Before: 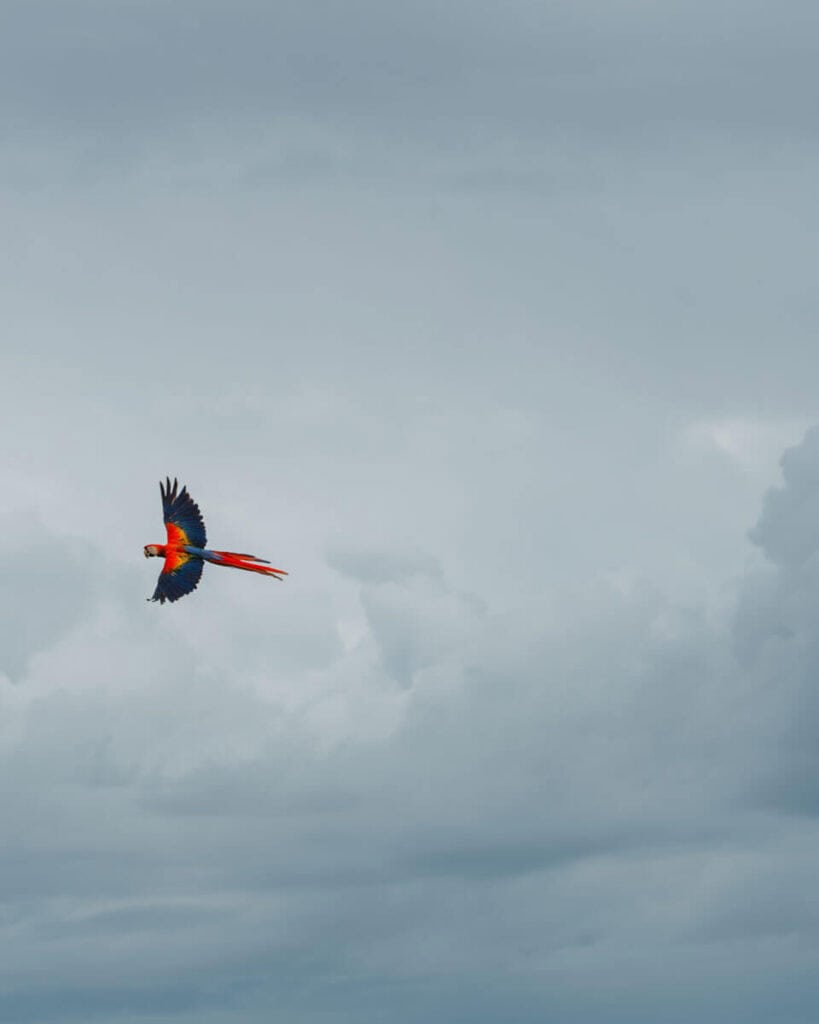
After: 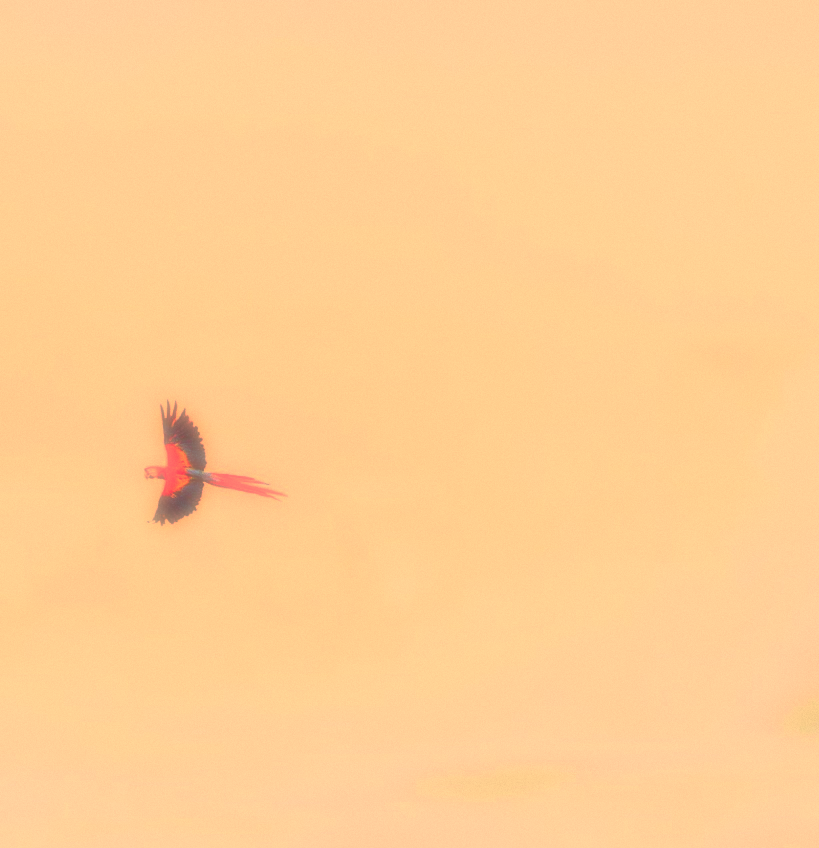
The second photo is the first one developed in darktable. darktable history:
velvia: on, module defaults
contrast brightness saturation: contrast 0.2, brightness 0.2, saturation 0.8
white balance: red 1.467, blue 0.684
tone curve: curves: ch0 [(0, 0.005) (0.103, 0.097) (0.18, 0.22) (0.378, 0.482) (0.504, 0.631) (0.663, 0.801) (0.834, 0.914) (1, 0.971)]; ch1 [(0, 0) (0.172, 0.123) (0.324, 0.253) (0.396, 0.388) (0.478, 0.461) (0.499, 0.498) (0.522, 0.528) (0.604, 0.692) (0.704, 0.818) (1, 1)]; ch2 [(0, 0) (0.411, 0.424) (0.496, 0.5) (0.515, 0.519) (0.555, 0.585) (0.628, 0.703) (1, 1)], color space Lab, independent channels, preserve colors none
crop: top 7.625%, bottom 8.027%
soften: on, module defaults
grain: coarseness 9.61 ISO, strength 35.62%
color calibration: illuminant as shot in camera, x 0.358, y 0.373, temperature 4628.91 K
